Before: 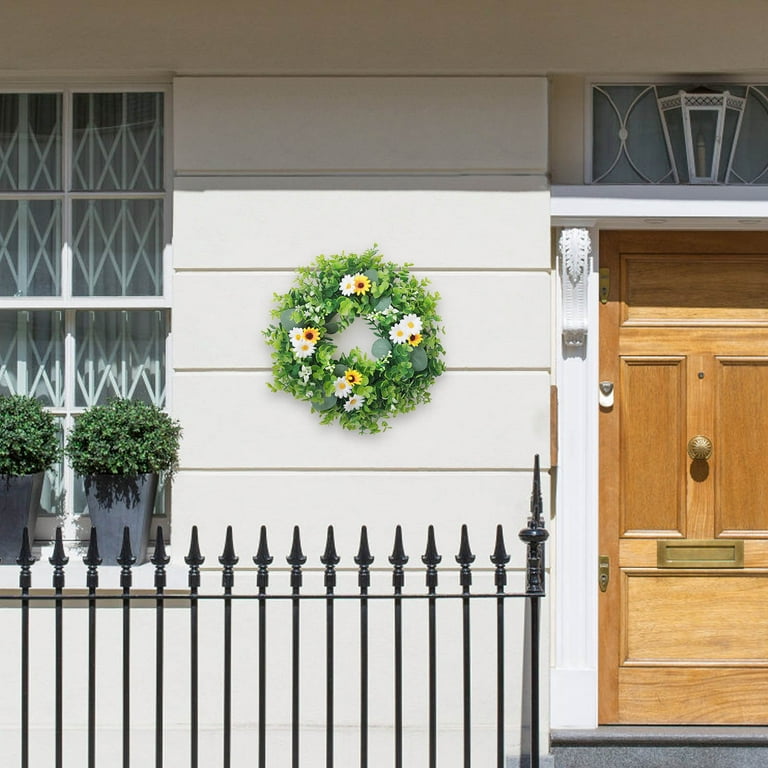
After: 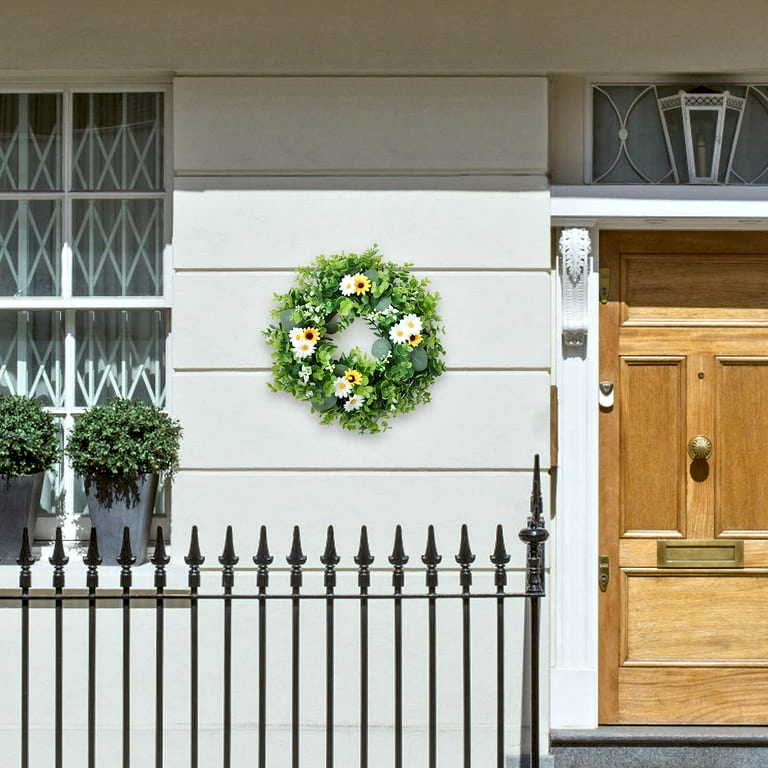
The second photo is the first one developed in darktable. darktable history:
color balance: lift [1.004, 1.002, 1.002, 0.998], gamma [1, 1.007, 1.002, 0.993], gain [1, 0.977, 1.013, 1.023], contrast -3.64%
contrast equalizer: y [[0.545, 0.572, 0.59, 0.59, 0.571, 0.545], [0.5 ×6], [0.5 ×6], [0 ×6], [0 ×6]]
